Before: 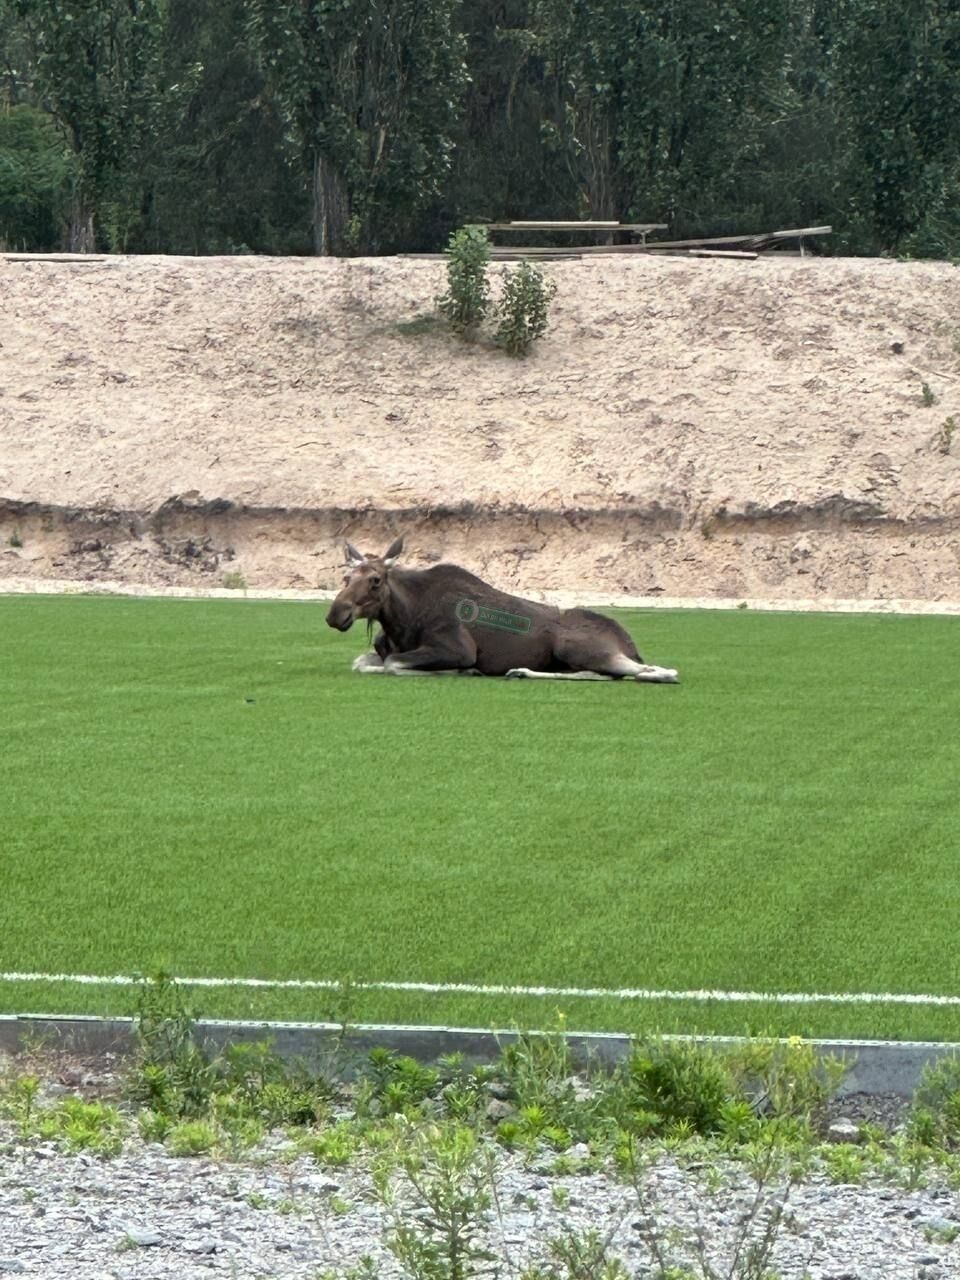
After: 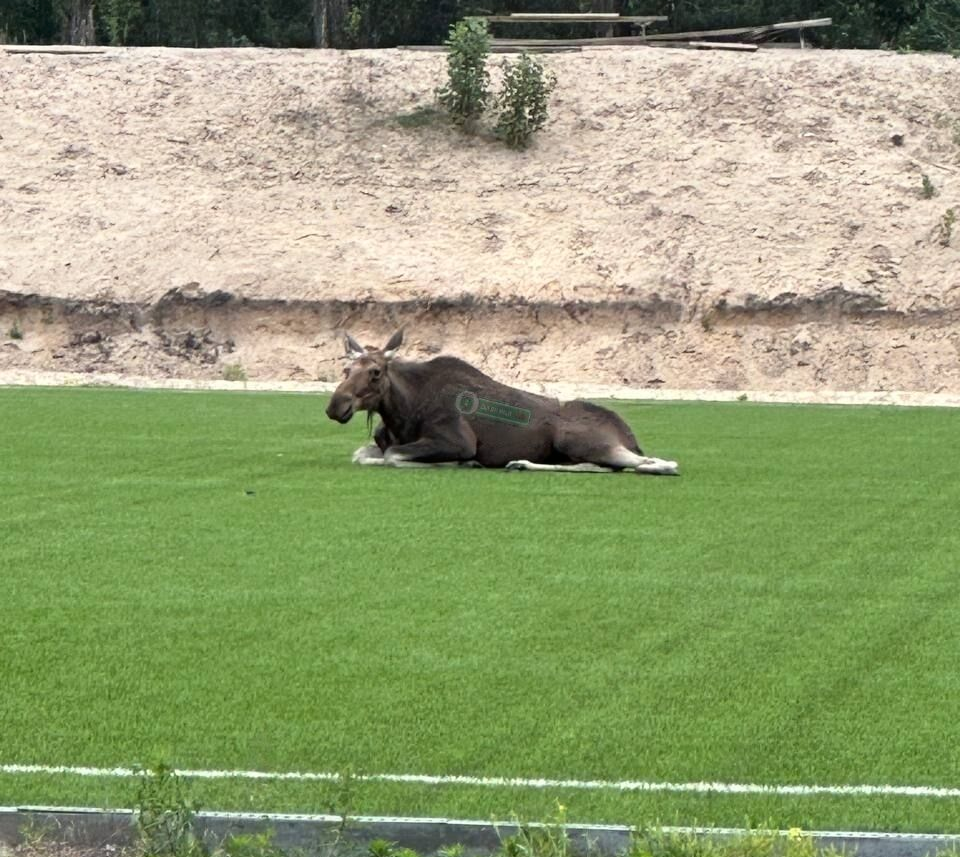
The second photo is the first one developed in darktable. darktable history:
crop: top 16.287%, bottom 16.688%
shadows and highlights: shadows -31.09, highlights 30.36
